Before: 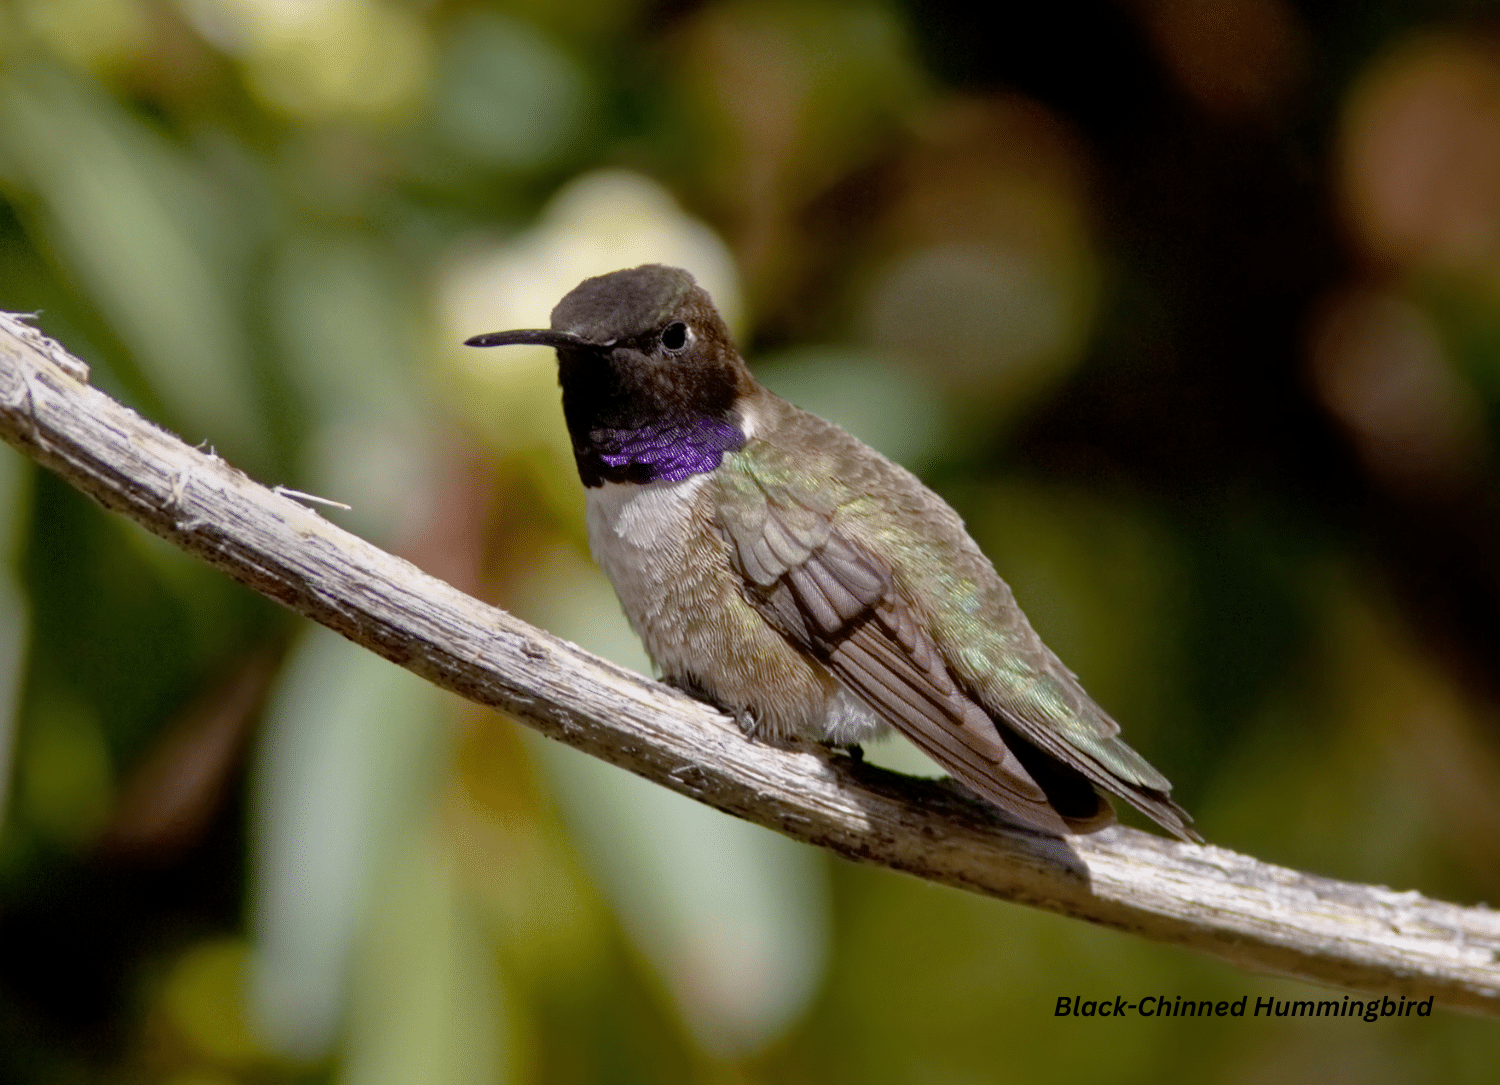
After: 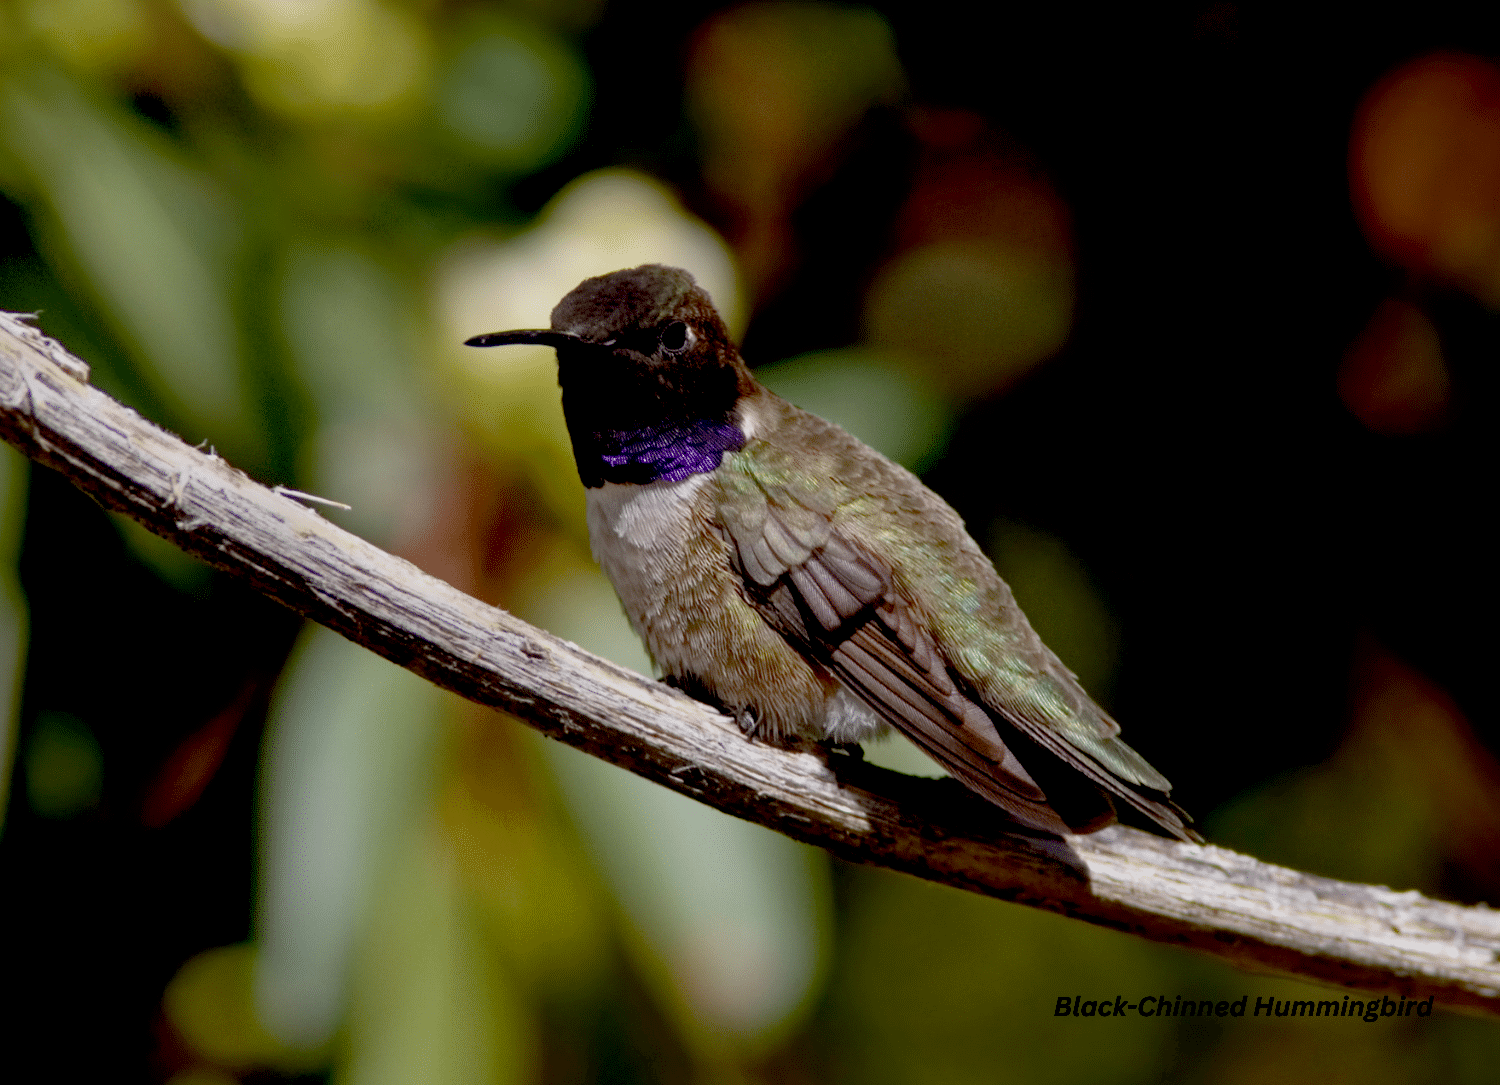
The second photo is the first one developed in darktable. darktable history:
exposure: black level correction 0.045, exposure -0.232 EV, compensate exposure bias true, compensate highlight preservation false
